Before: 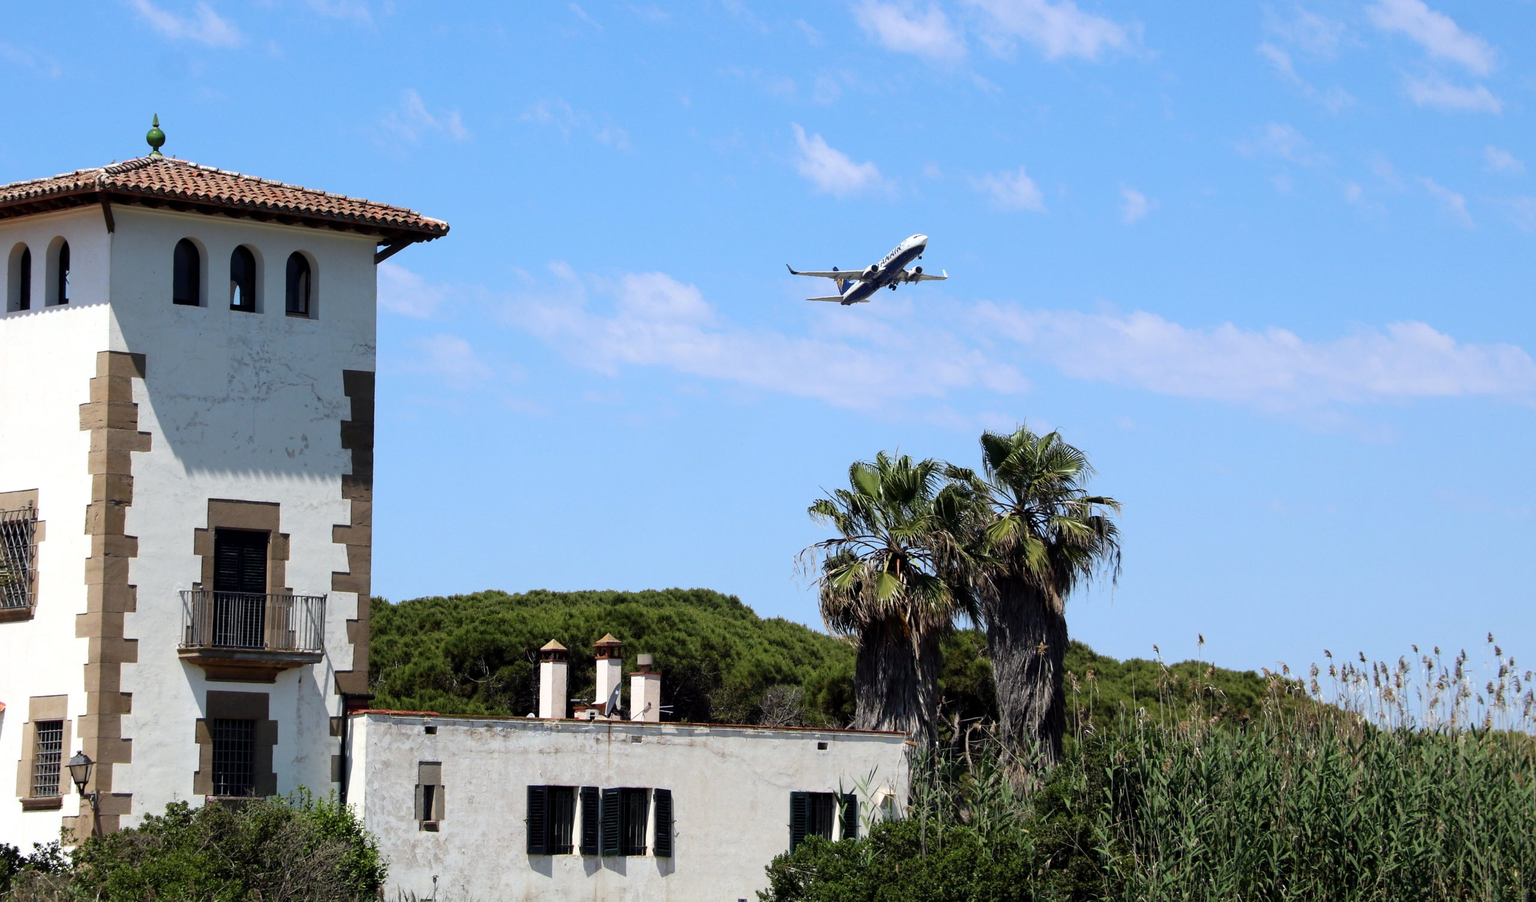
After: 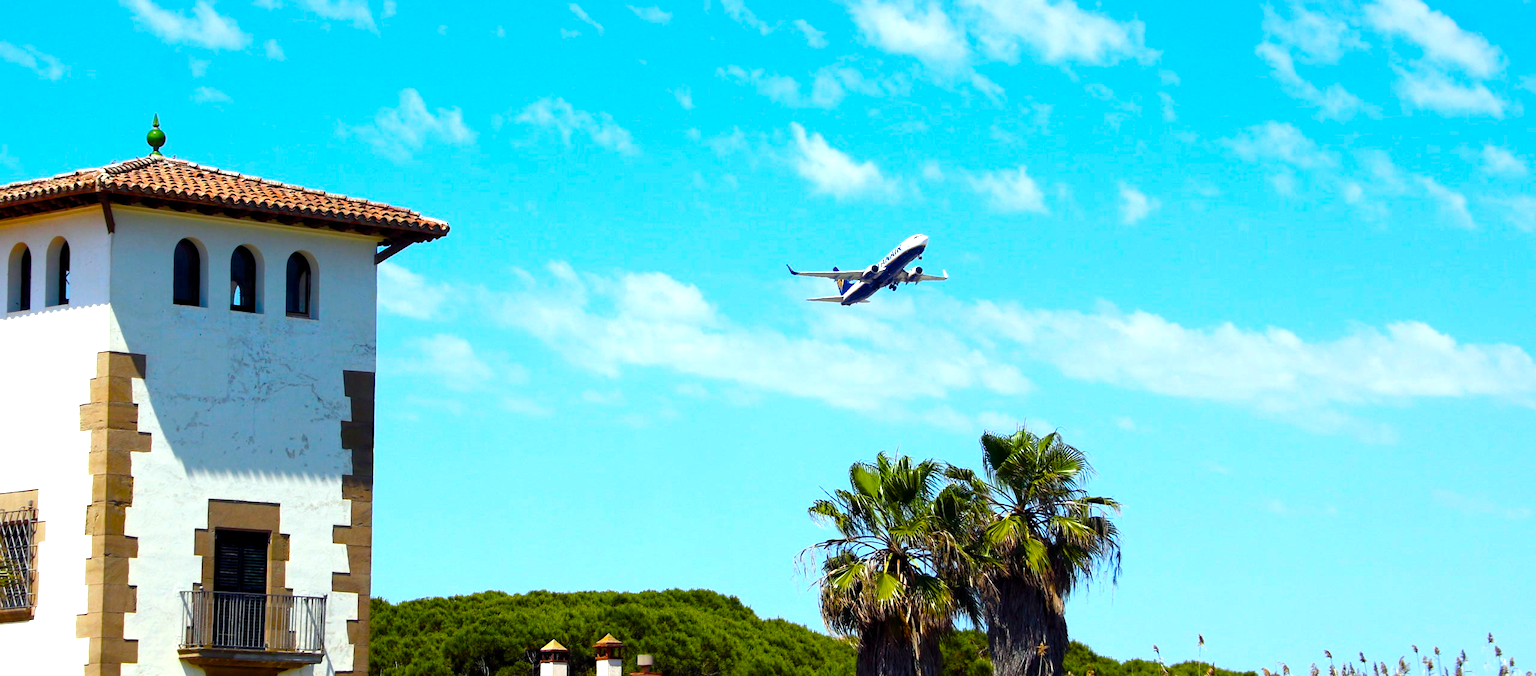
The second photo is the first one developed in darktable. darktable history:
color balance rgb: linear chroma grading › global chroma 25%, perceptual saturation grading › global saturation 45%, perceptual saturation grading › highlights -50%, perceptual saturation grading › shadows 30%, perceptual brilliance grading › global brilliance 18%, global vibrance 40%
crop: bottom 24.967%
color correction: highlights a* -4.73, highlights b* 5.06, saturation 0.97
